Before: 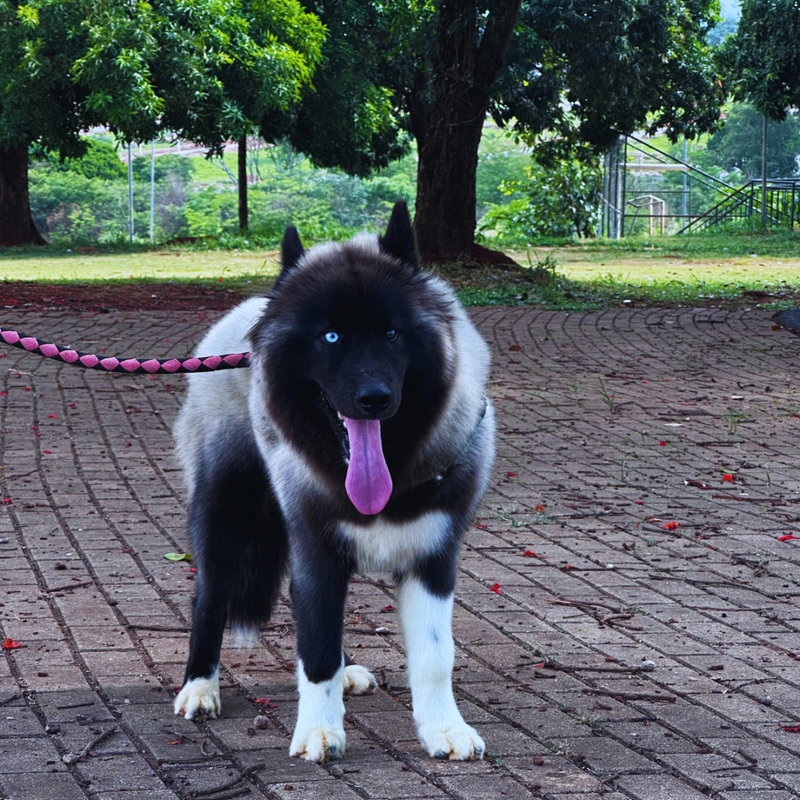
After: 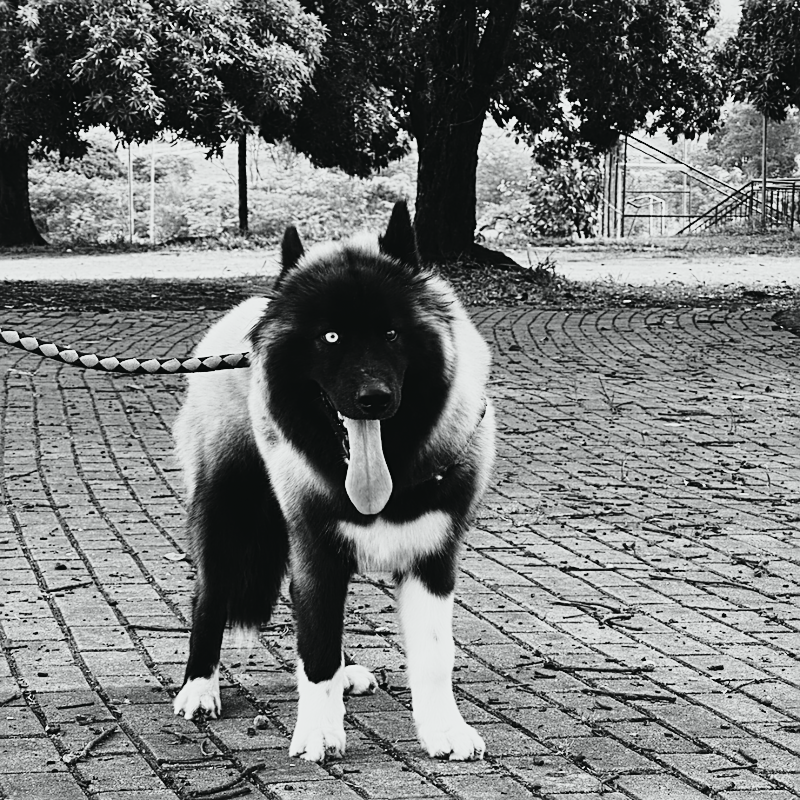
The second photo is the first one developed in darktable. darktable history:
white balance: red 1.08, blue 0.791
sharpen: on, module defaults
color calibration: output gray [0.23, 0.37, 0.4, 0], gray › normalize channels true, illuminant same as pipeline (D50), adaptation XYZ, x 0.346, y 0.359, gamut compression 0
tone curve: curves: ch0 [(0, 0.022) (0.114, 0.088) (0.282, 0.316) (0.446, 0.511) (0.613, 0.693) (0.786, 0.843) (0.999, 0.949)]; ch1 [(0, 0) (0.395, 0.343) (0.463, 0.427) (0.486, 0.474) (0.503, 0.5) (0.535, 0.522) (0.555, 0.546) (0.594, 0.614) (0.755, 0.793) (1, 1)]; ch2 [(0, 0) (0.369, 0.388) (0.449, 0.431) (0.501, 0.5) (0.528, 0.517) (0.561, 0.59) (0.612, 0.646) (0.697, 0.721) (1, 1)], color space Lab, independent channels, preserve colors none
base curve: curves: ch0 [(0, 0) (0.028, 0.03) (0.121, 0.232) (0.46, 0.748) (0.859, 0.968) (1, 1)]
